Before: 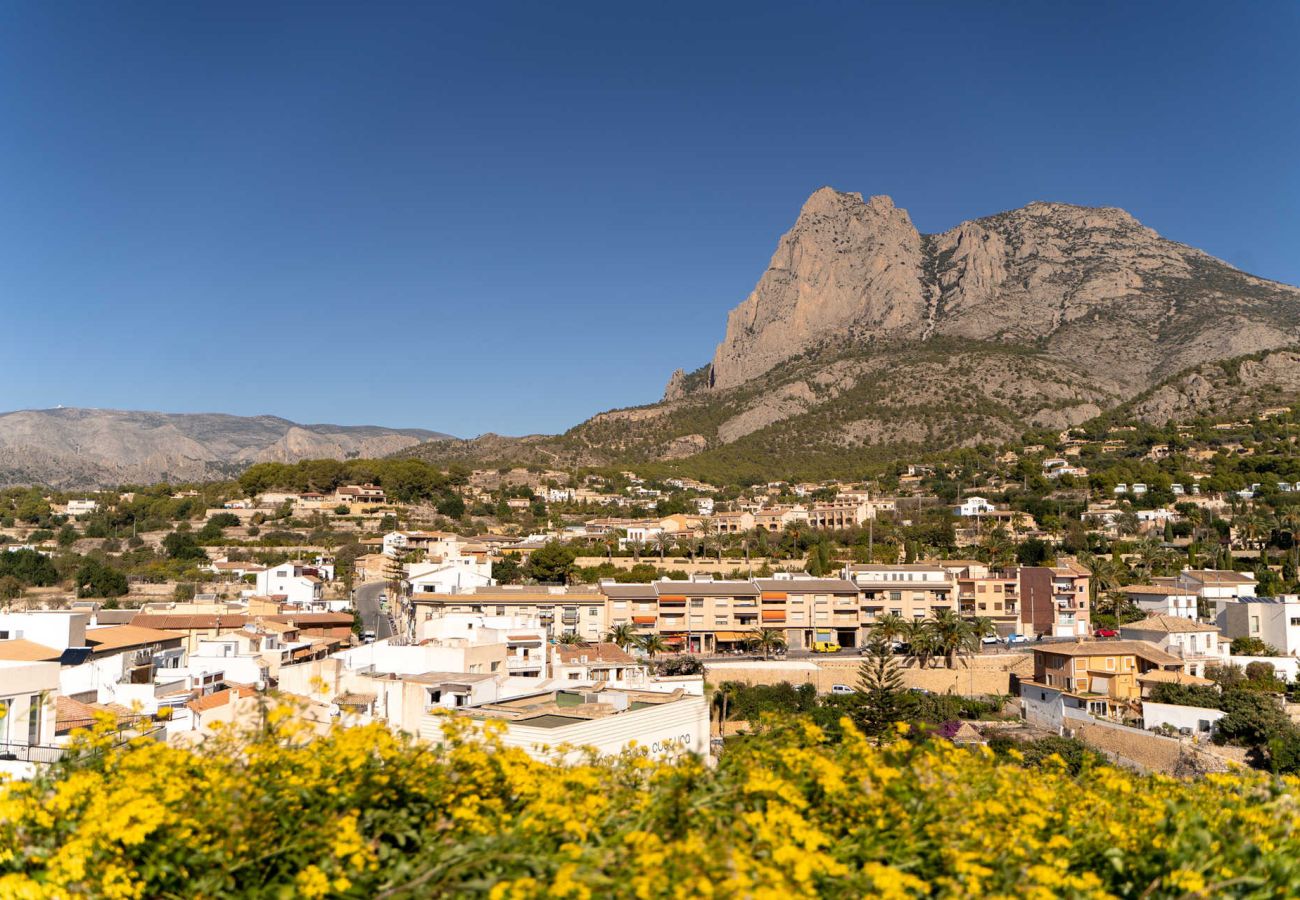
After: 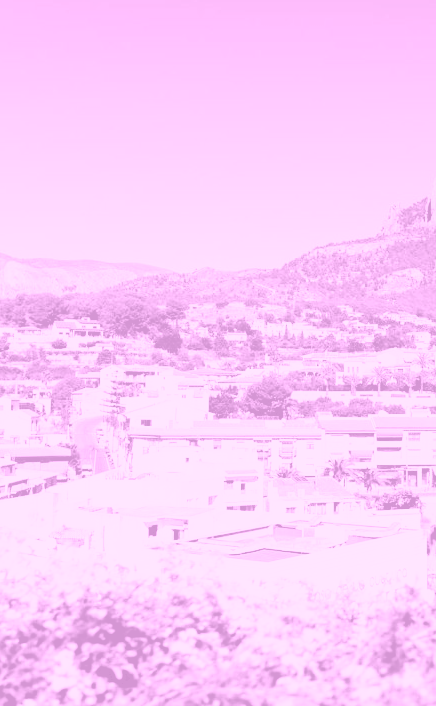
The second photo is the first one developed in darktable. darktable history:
tone curve: curves: ch0 [(0, 0) (0.003, 0.047) (0.011, 0.047) (0.025, 0.047) (0.044, 0.049) (0.069, 0.051) (0.1, 0.062) (0.136, 0.086) (0.177, 0.125) (0.224, 0.178) (0.277, 0.246) (0.335, 0.324) (0.399, 0.407) (0.468, 0.48) (0.543, 0.57) (0.623, 0.675) (0.709, 0.772) (0.801, 0.876) (0.898, 0.963) (1, 1)], preserve colors none
colorize: hue 331.2°, saturation 75%, source mix 30.28%, lightness 70.52%, version 1
white balance: red 1.123, blue 0.83
crop and rotate: left 21.77%, top 18.528%, right 44.676%, bottom 2.997%
base curve: curves: ch0 [(0, 0) (0.036, 0.025) (0.121, 0.166) (0.206, 0.329) (0.605, 0.79) (1, 1)], preserve colors none
